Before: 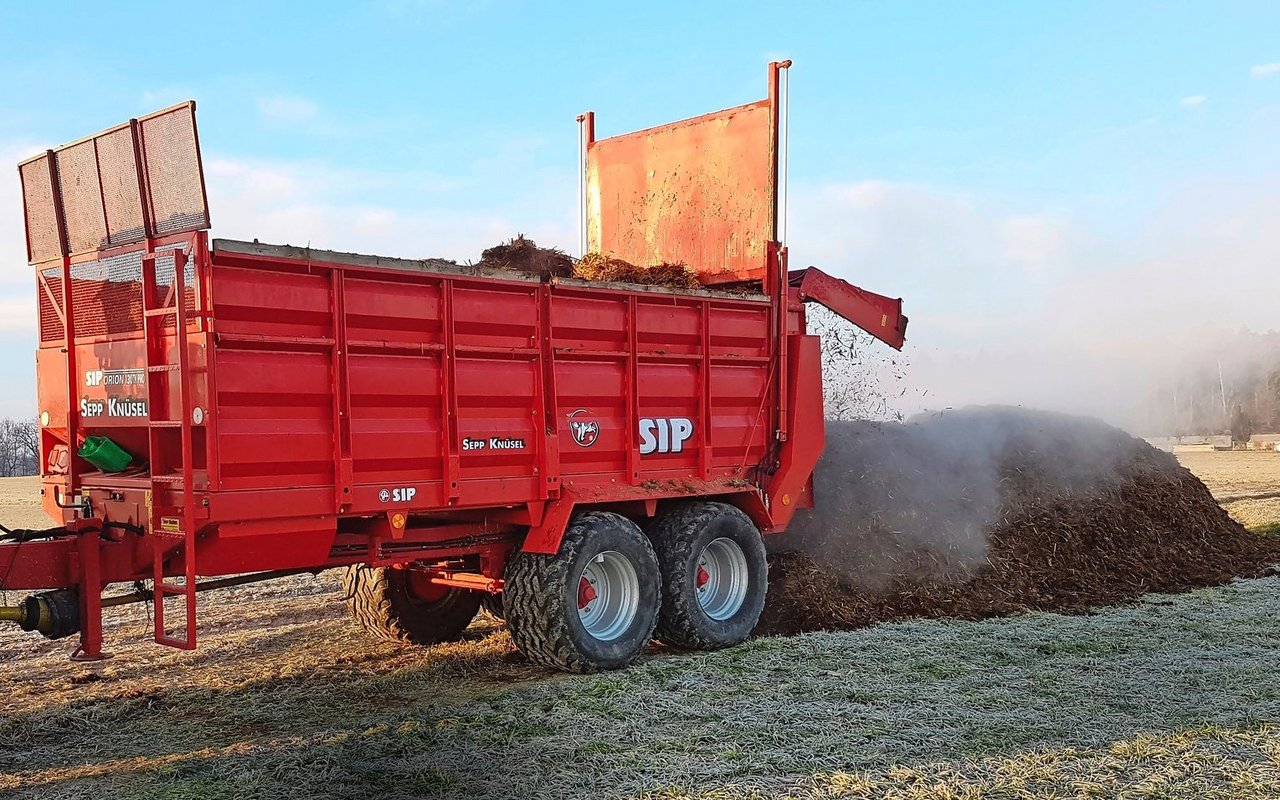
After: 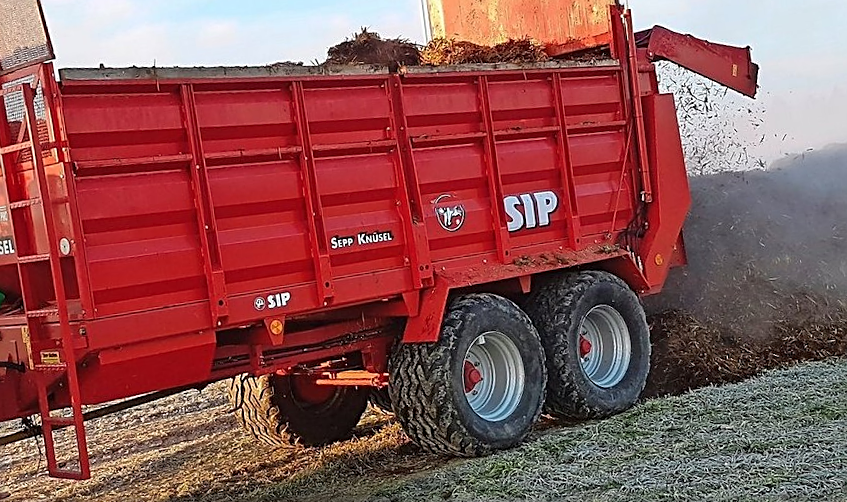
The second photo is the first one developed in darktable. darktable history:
rotate and perspective: rotation -6.83°, automatic cropping off
sharpen: on, module defaults
crop: left 13.312%, top 31.28%, right 24.627%, bottom 15.582%
